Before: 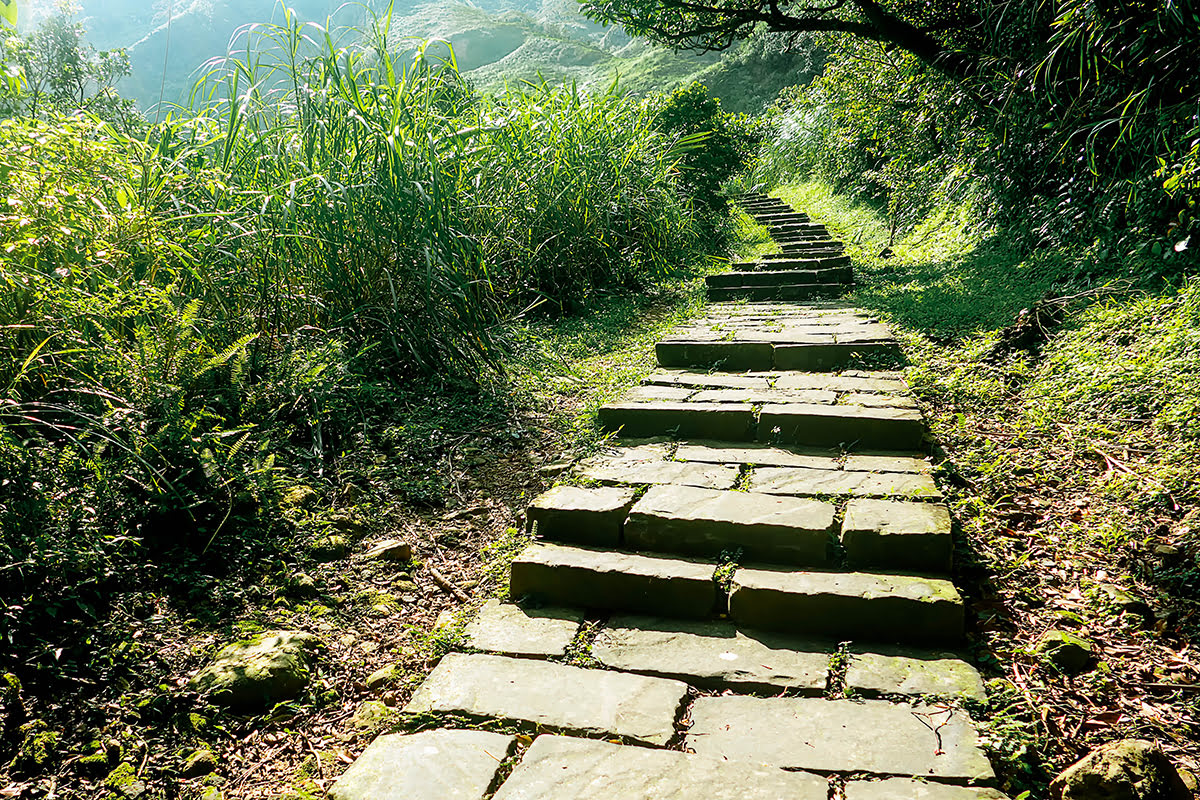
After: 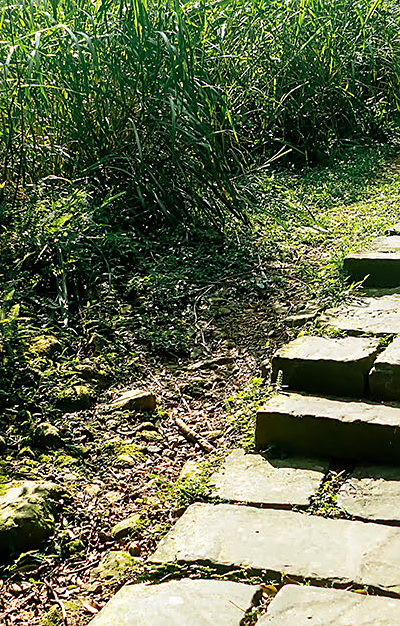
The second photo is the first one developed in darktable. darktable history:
sharpen: amount 0.21
crop and rotate: left 21.299%, top 18.754%, right 45.347%, bottom 2.963%
